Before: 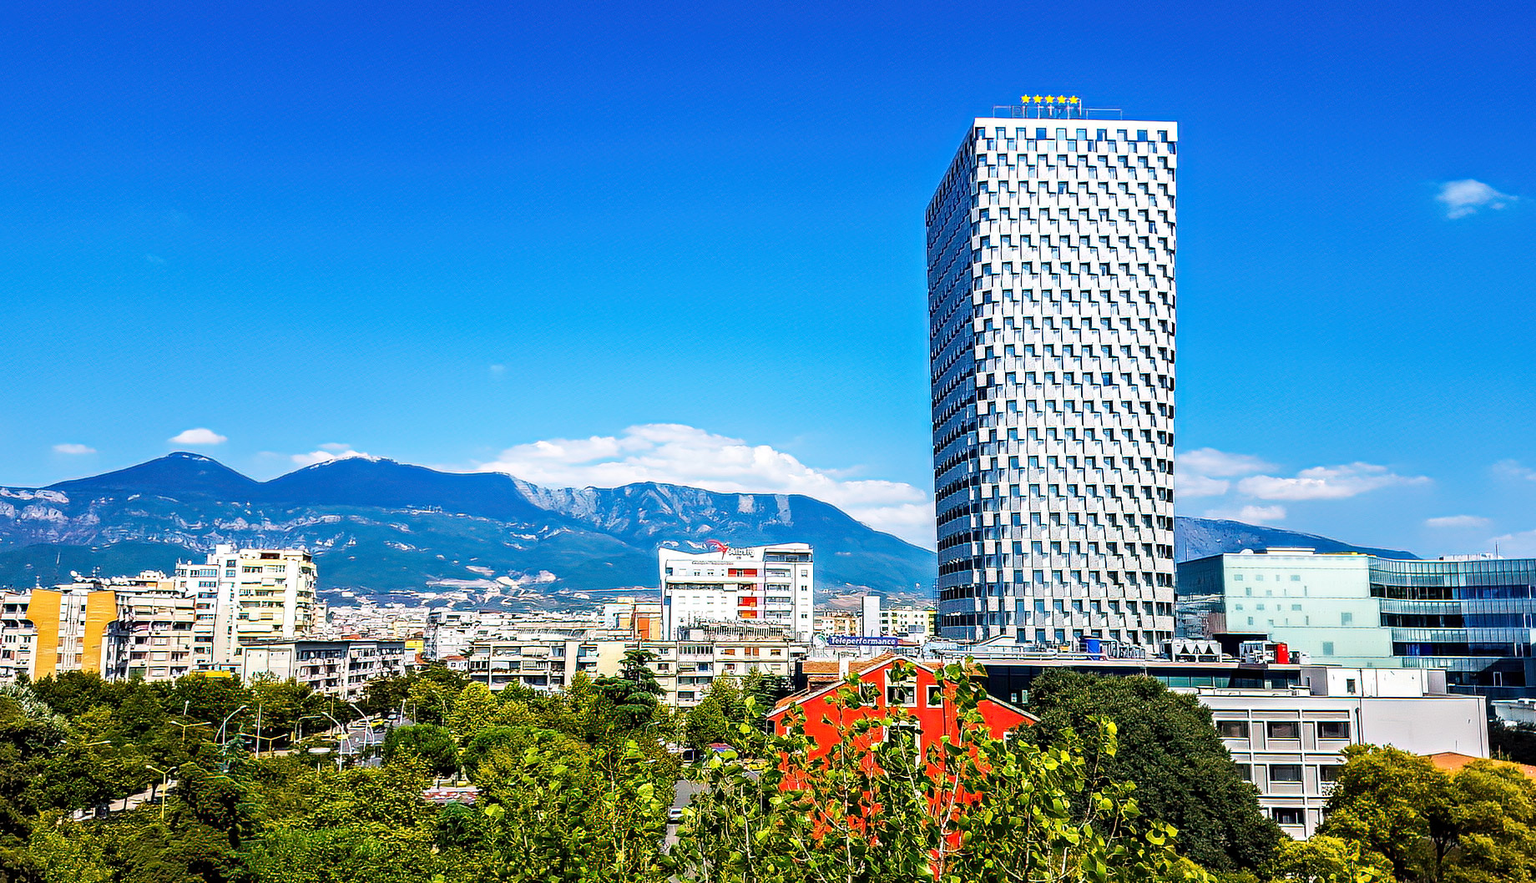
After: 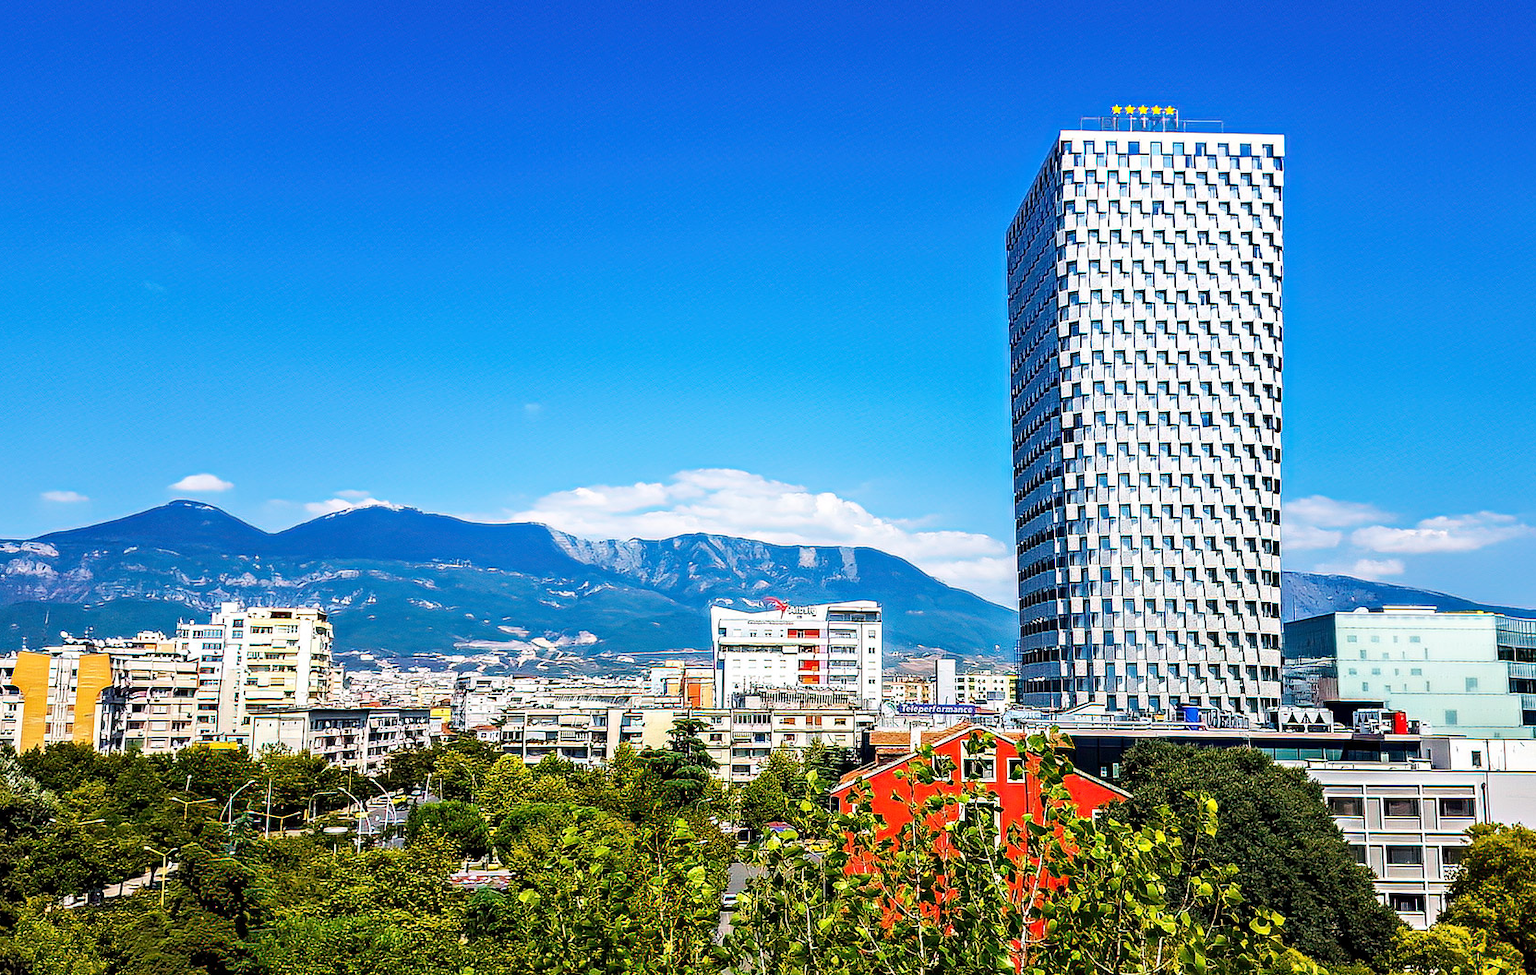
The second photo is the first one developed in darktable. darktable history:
crop and rotate: left 1.043%, right 8.511%
